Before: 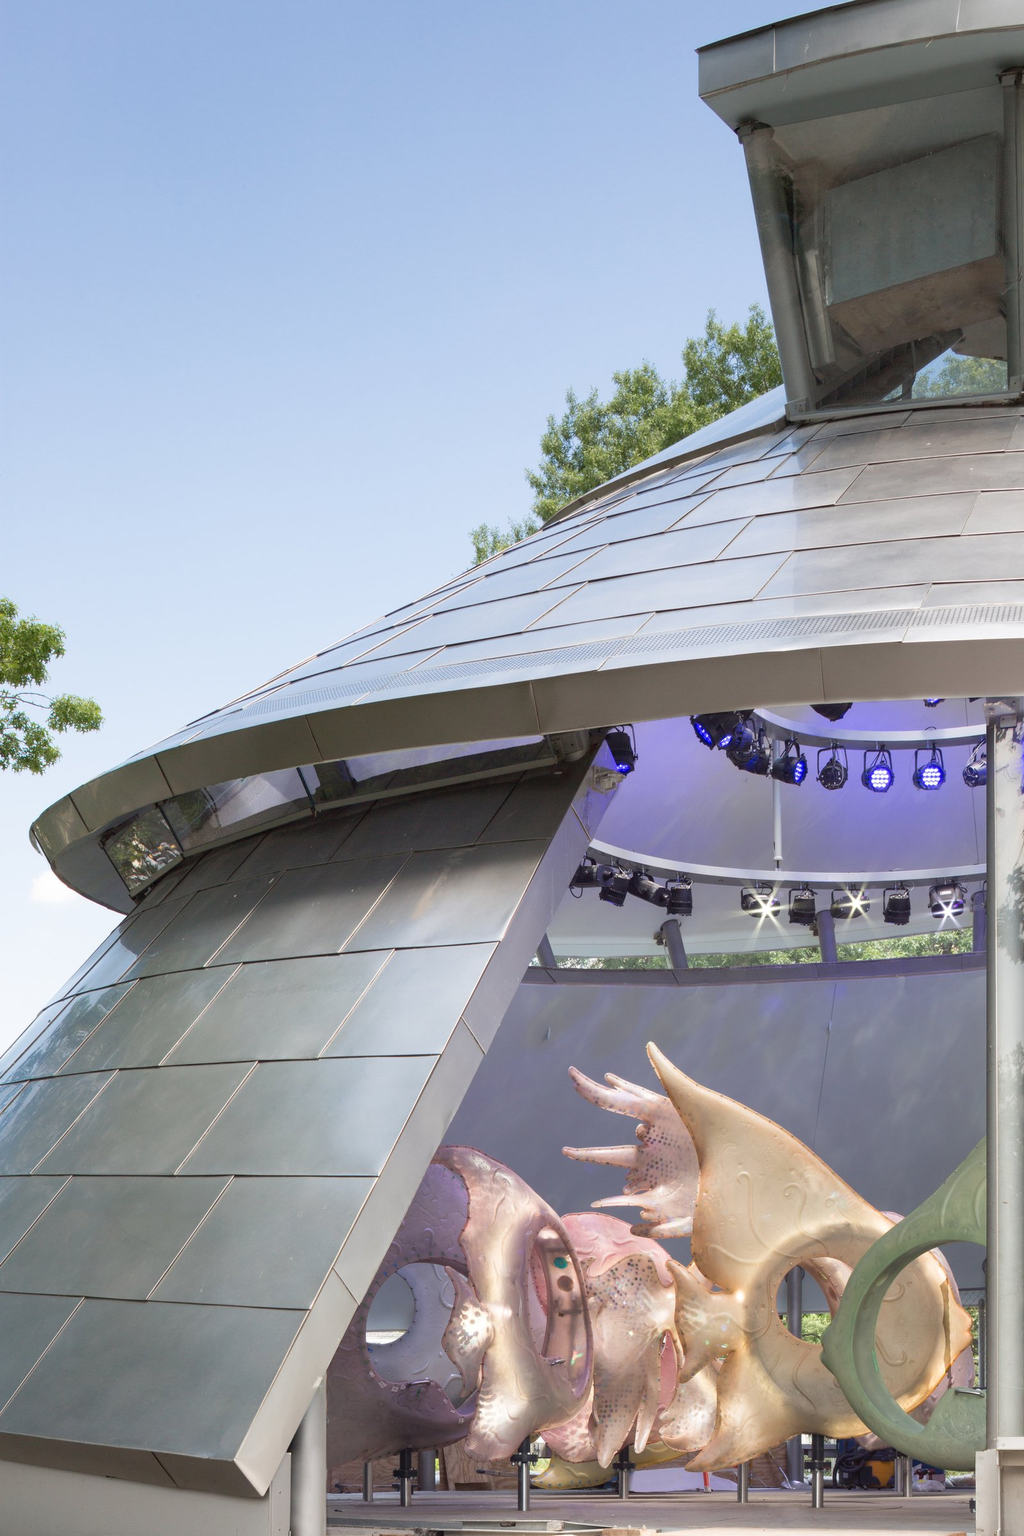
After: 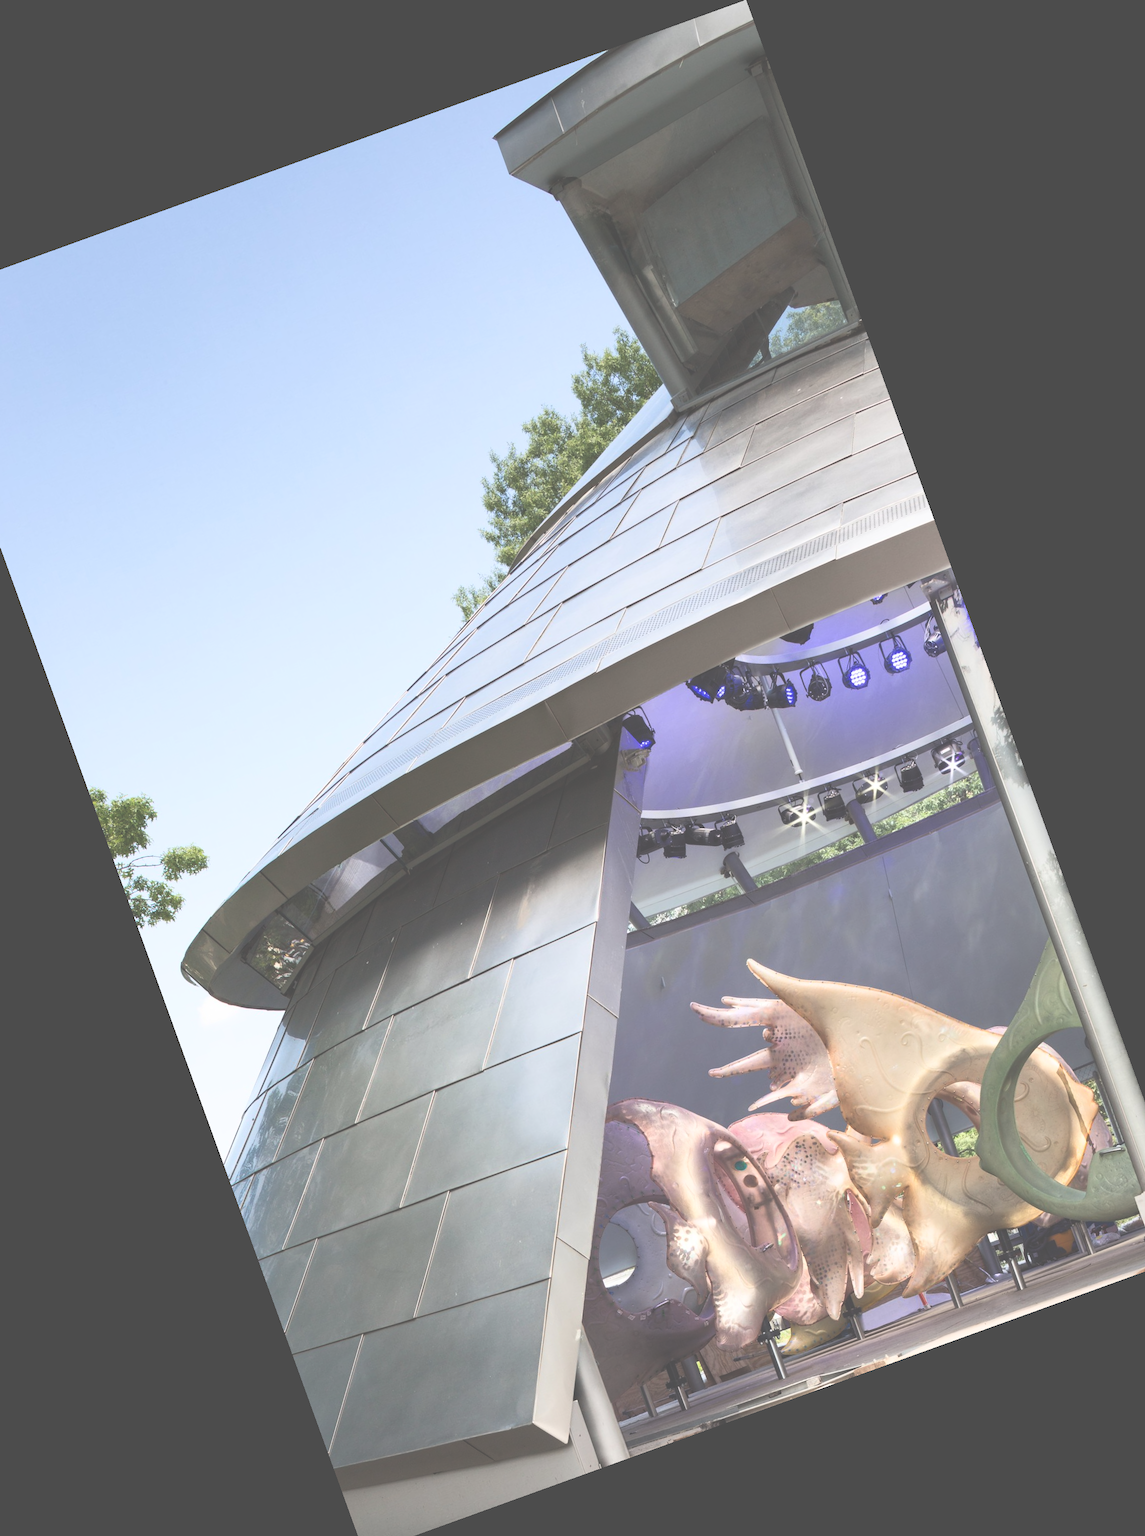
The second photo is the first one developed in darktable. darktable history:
crop and rotate: angle 19.89°, left 6.863%, right 4.098%, bottom 1.104%
base curve: curves: ch0 [(0, 0) (0.257, 0.25) (0.482, 0.586) (0.757, 0.871) (1, 1)]
exposure: black level correction -0.086, compensate highlight preservation false
